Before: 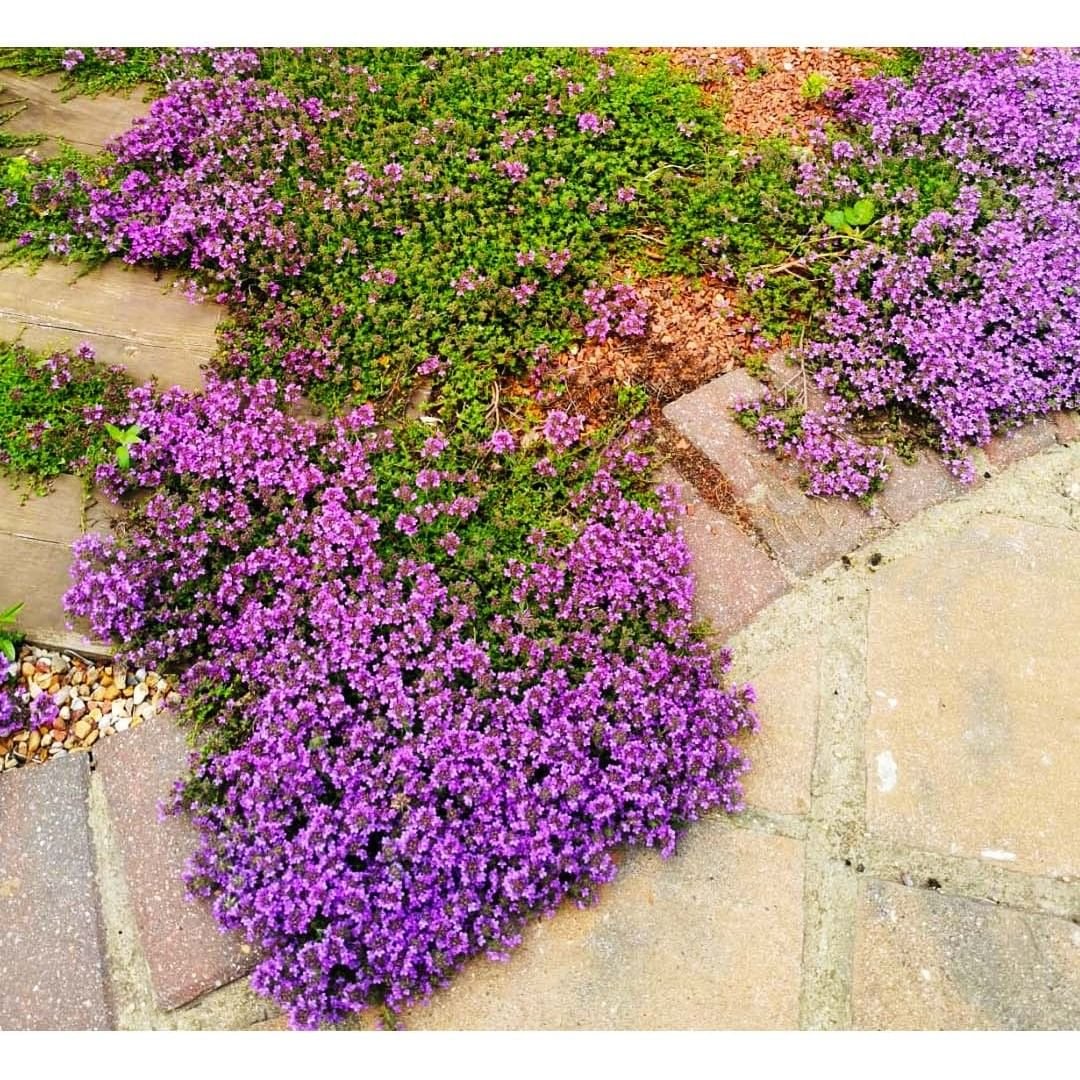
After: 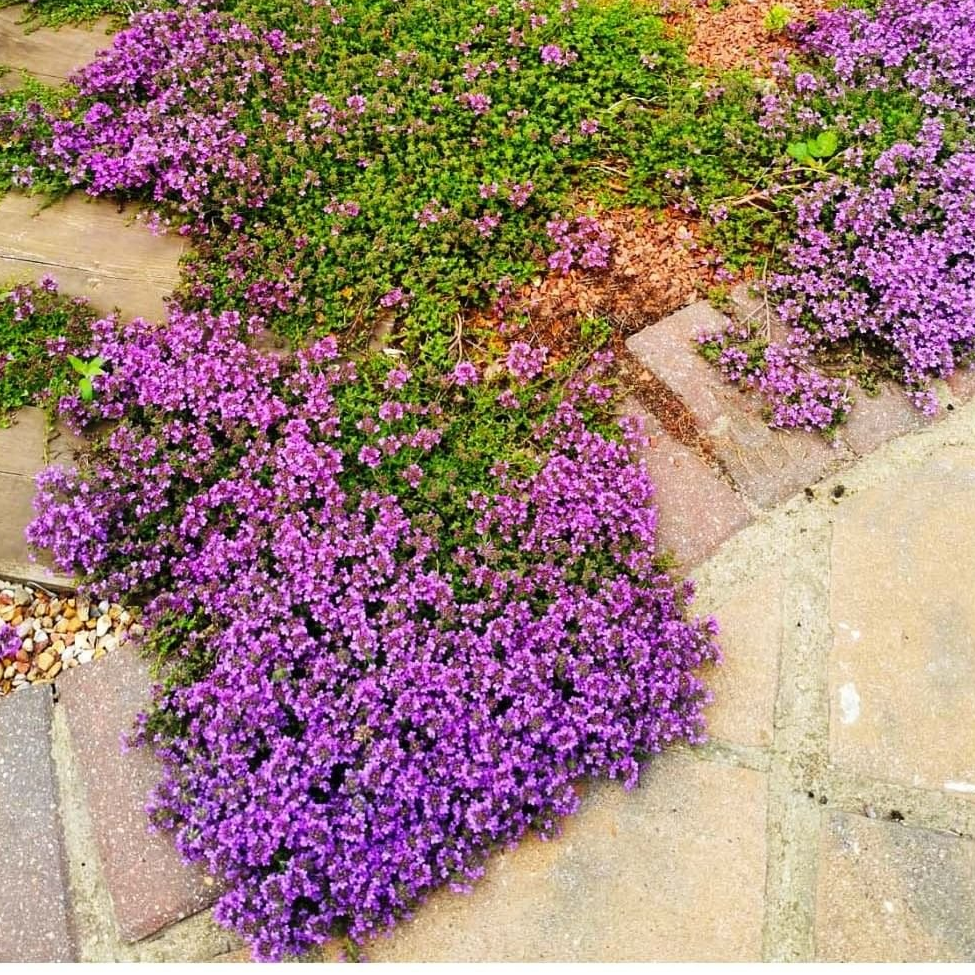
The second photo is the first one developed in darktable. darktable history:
crop: left 3.512%, top 6.376%, right 6.202%, bottom 3.333%
